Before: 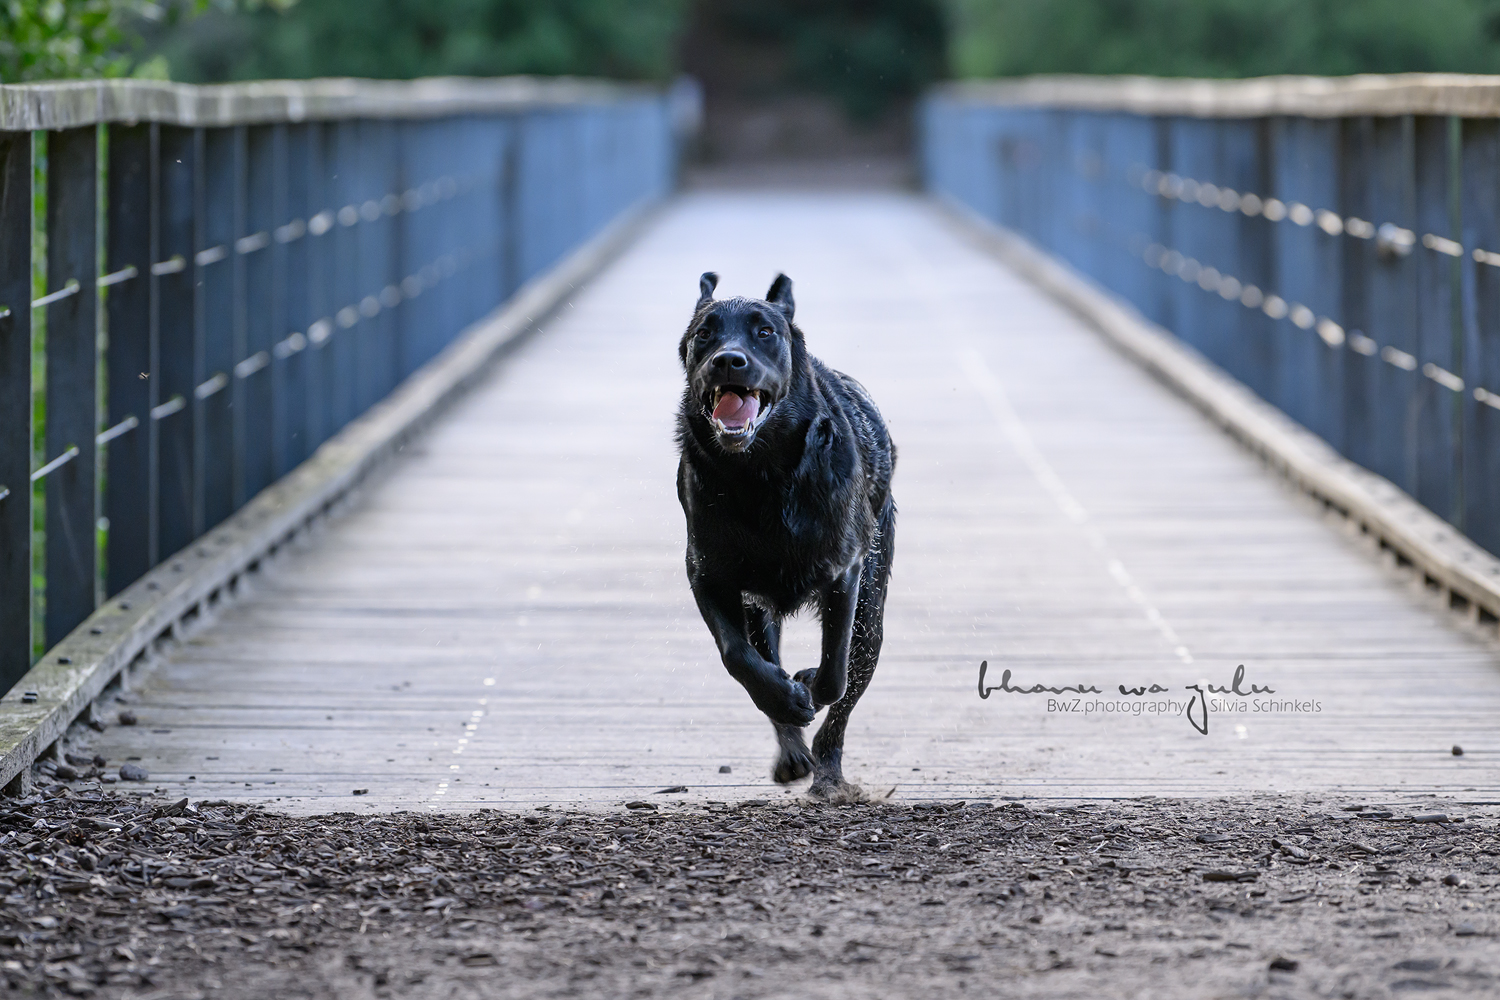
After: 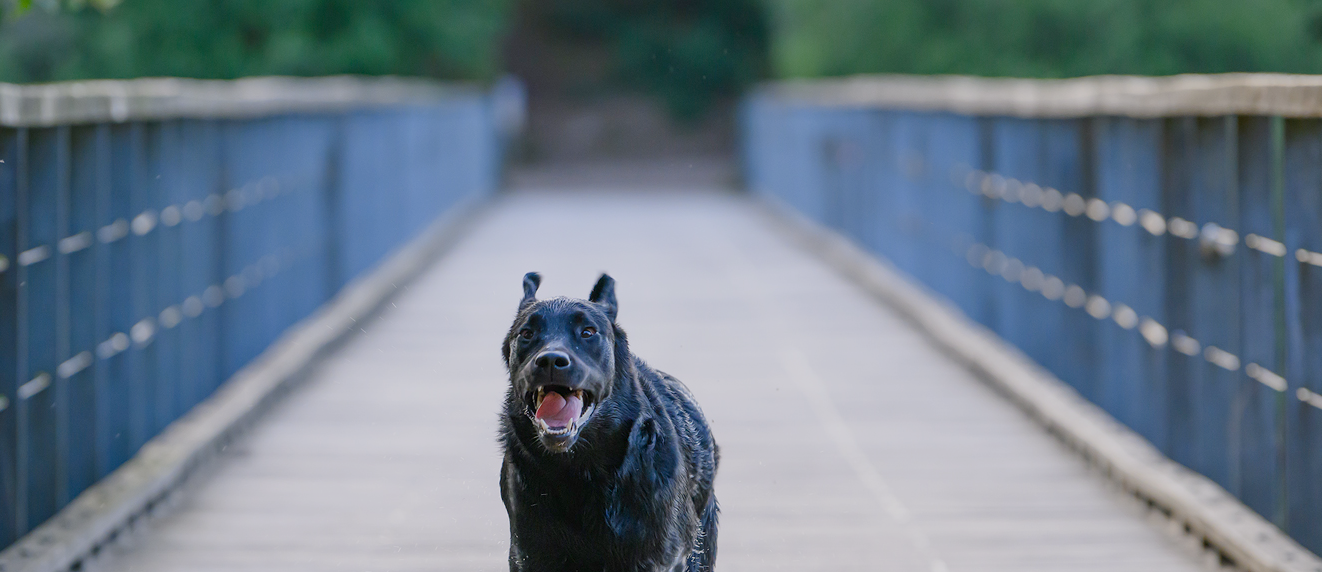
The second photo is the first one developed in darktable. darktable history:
crop and rotate: left 11.812%, bottom 42.776%
color balance rgb: shadows lift › chroma 1%, shadows lift › hue 113°, highlights gain › chroma 0.2%, highlights gain › hue 333°, perceptual saturation grading › global saturation 20%, perceptual saturation grading › highlights -50%, perceptual saturation grading › shadows 25%, contrast -20%
